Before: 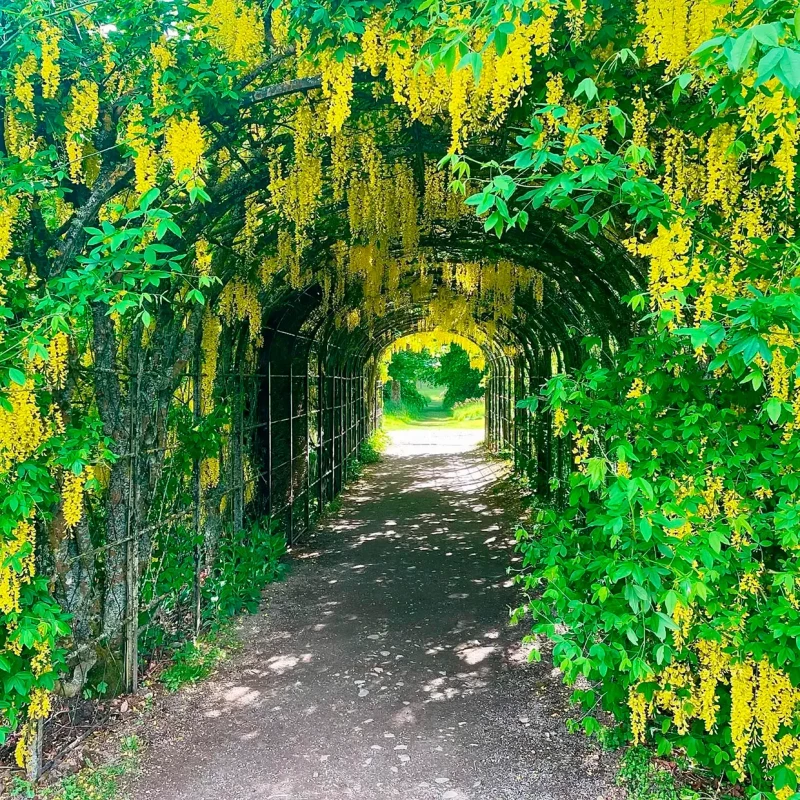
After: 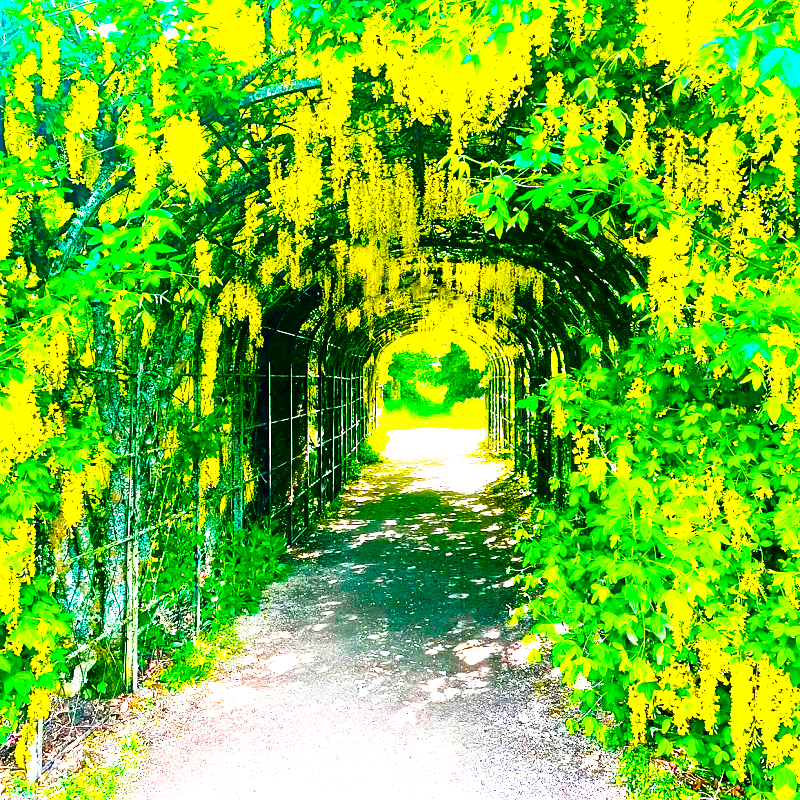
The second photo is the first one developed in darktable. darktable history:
base curve: curves: ch0 [(0, 0) (0.028, 0.03) (0.121, 0.232) (0.46, 0.748) (0.859, 0.968) (1, 1)], preserve colors none
color balance rgb: linear chroma grading › global chroma 20%, perceptual saturation grading › global saturation 65%, perceptual saturation grading › highlights 60%, perceptual saturation grading › mid-tones 50%, perceptual saturation grading › shadows 50%, perceptual brilliance grading › global brilliance 30%, perceptual brilliance grading › highlights 50%, perceptual brilliance grading › mid-tones 50%, perceptual brilliance grading › shadows -22%, global vibrance 20%
